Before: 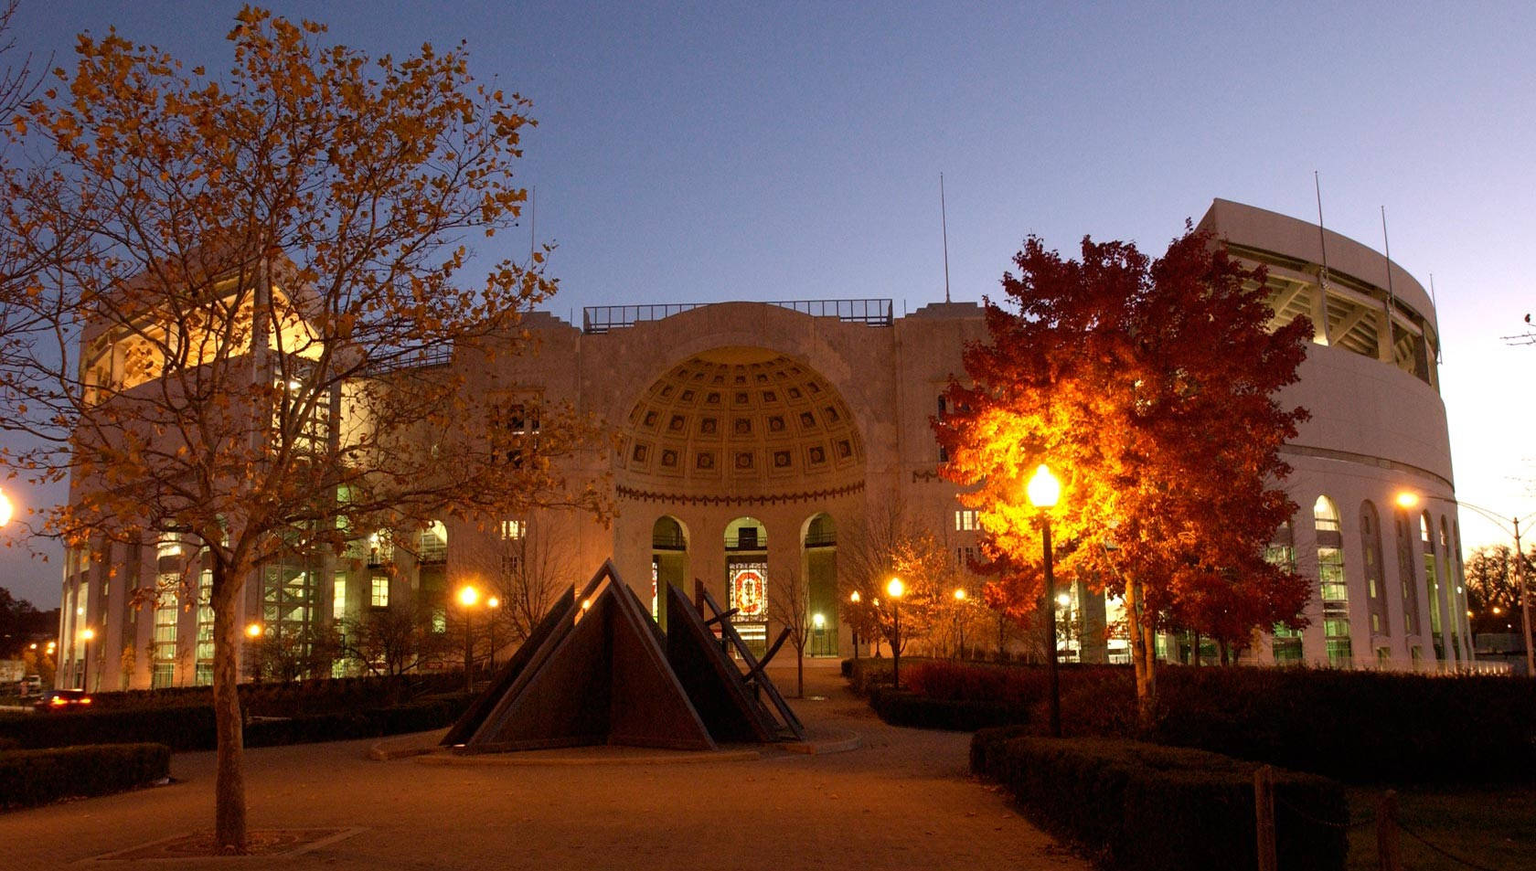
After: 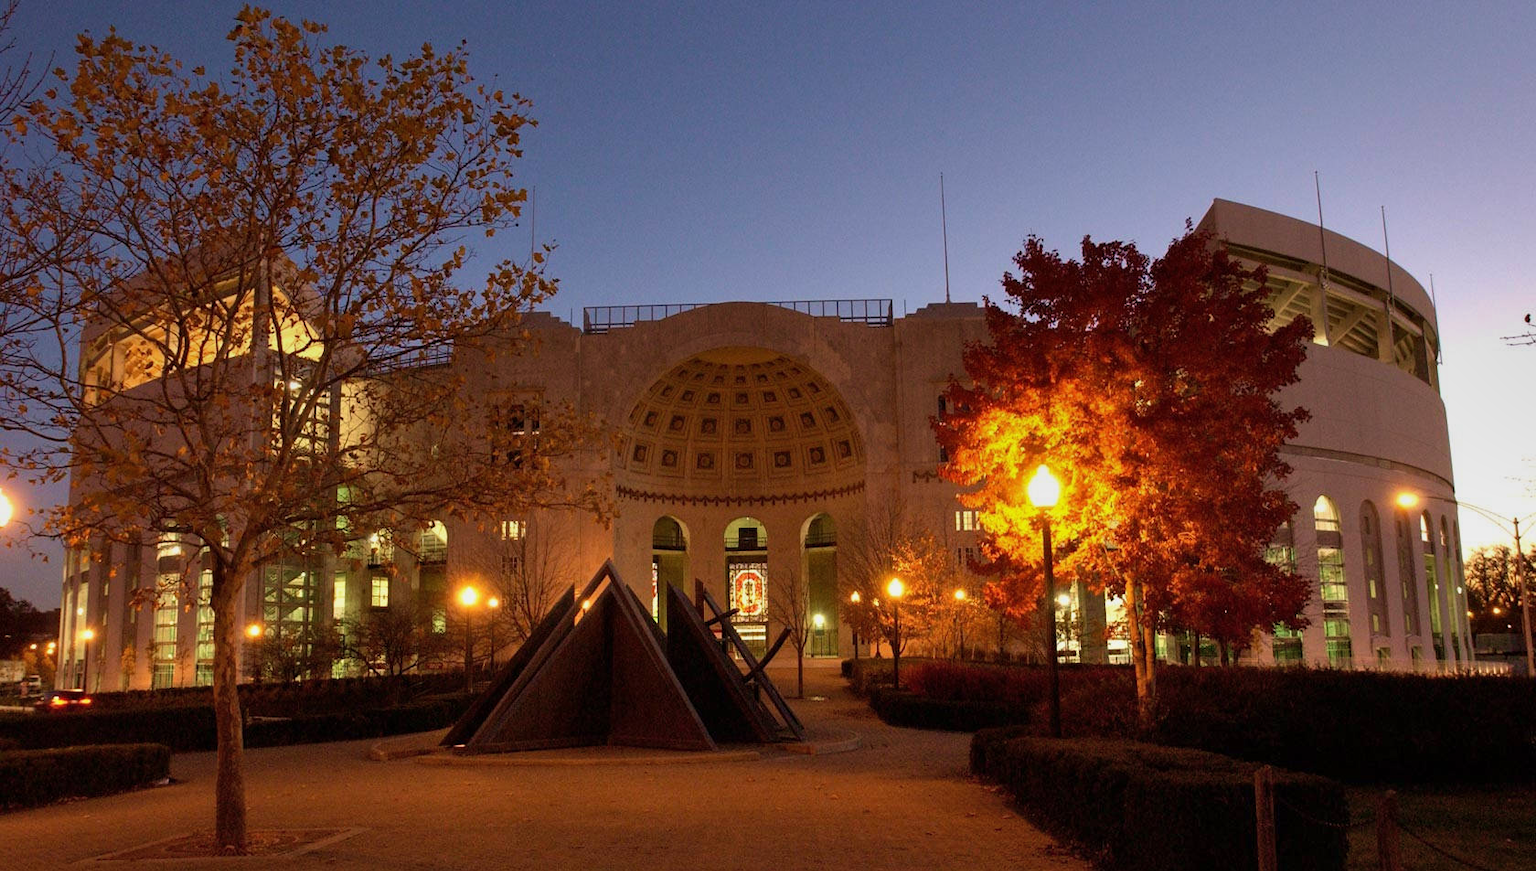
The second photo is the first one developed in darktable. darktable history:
shadows and highlights: shadows 32.83, highlights -47.7, soften with gaussian
velvia: on, module defaults
graduated density: rotation -0.352°, offset 57.64
